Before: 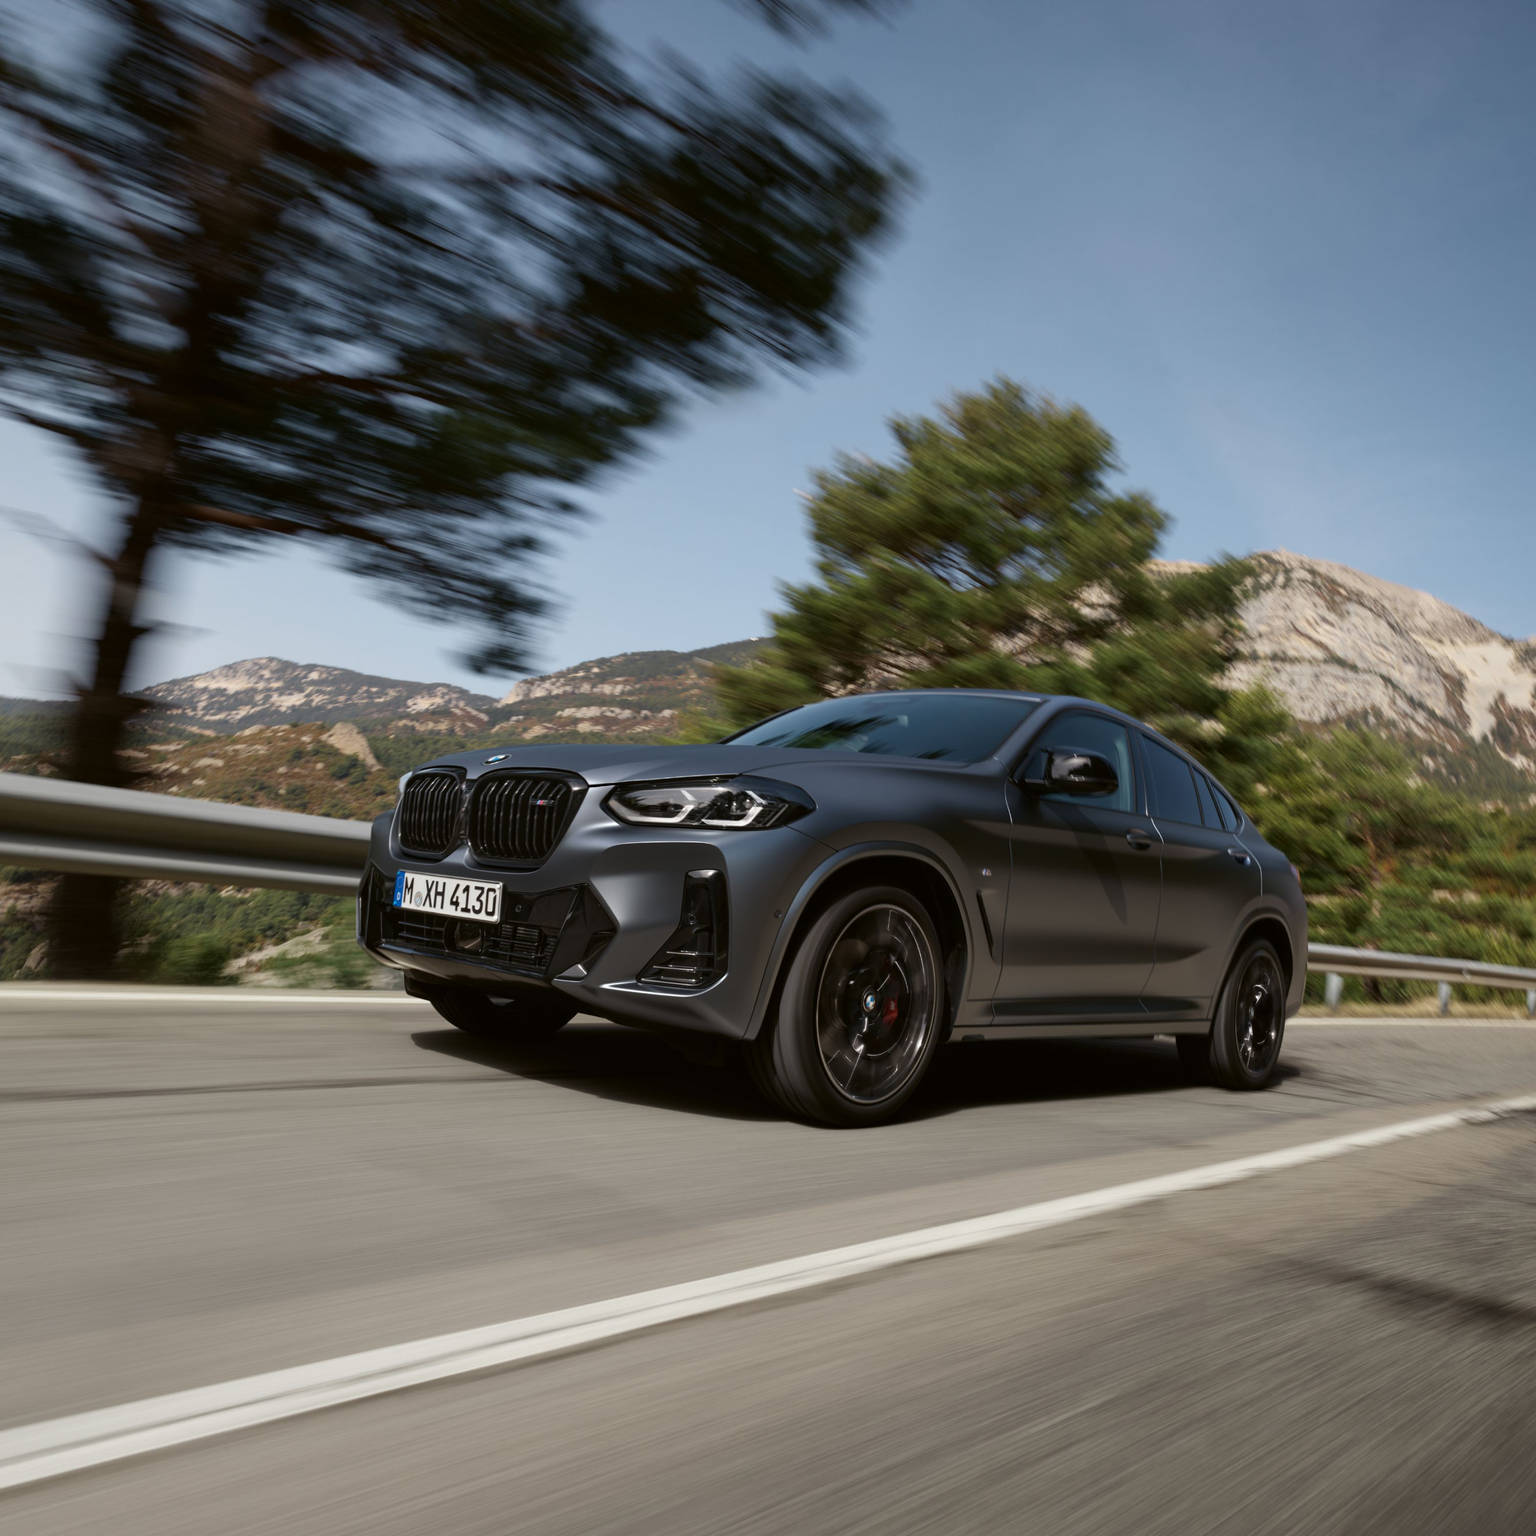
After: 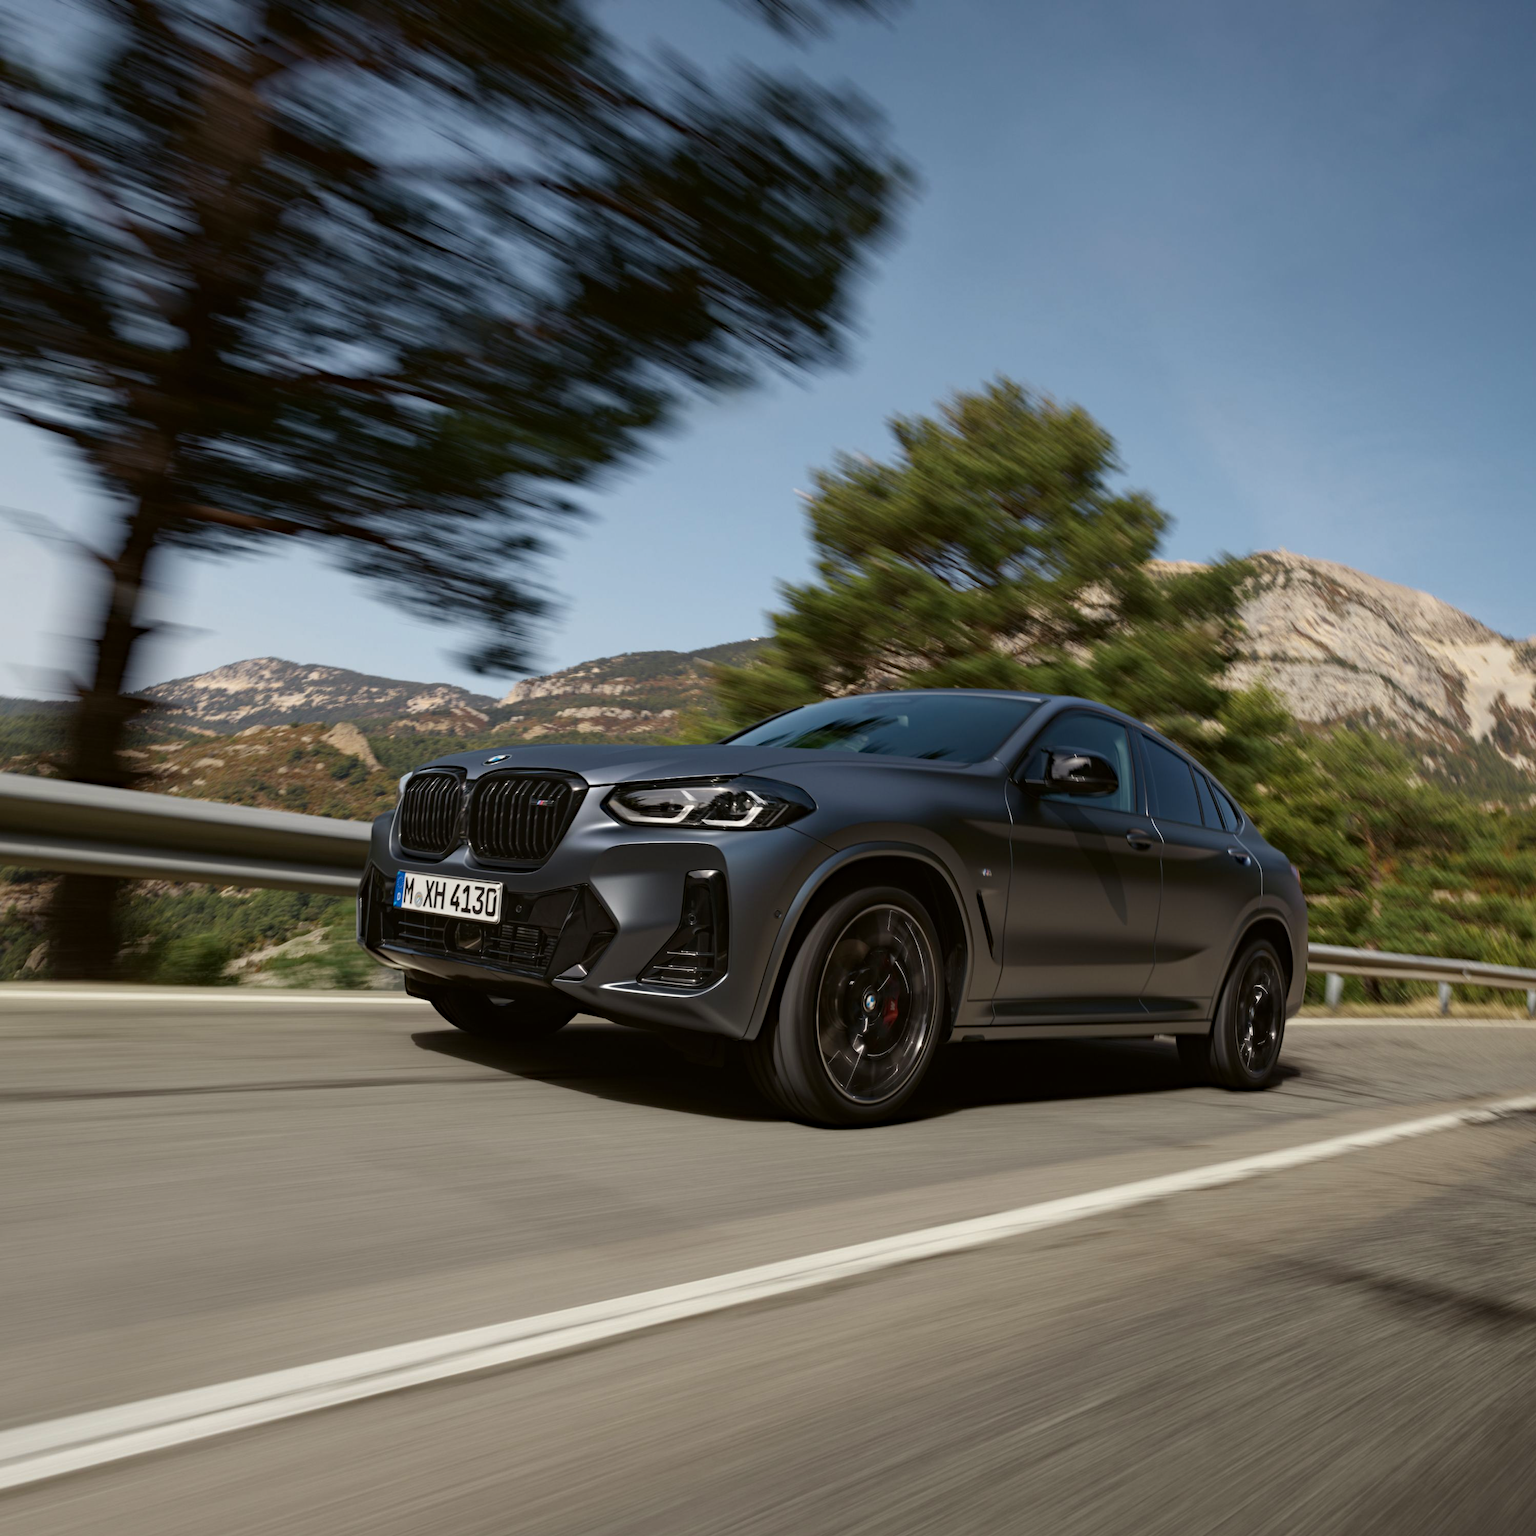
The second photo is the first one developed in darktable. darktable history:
haze removal: compatibility mode true, adaptive false
color correction: highlights b* 3.04
